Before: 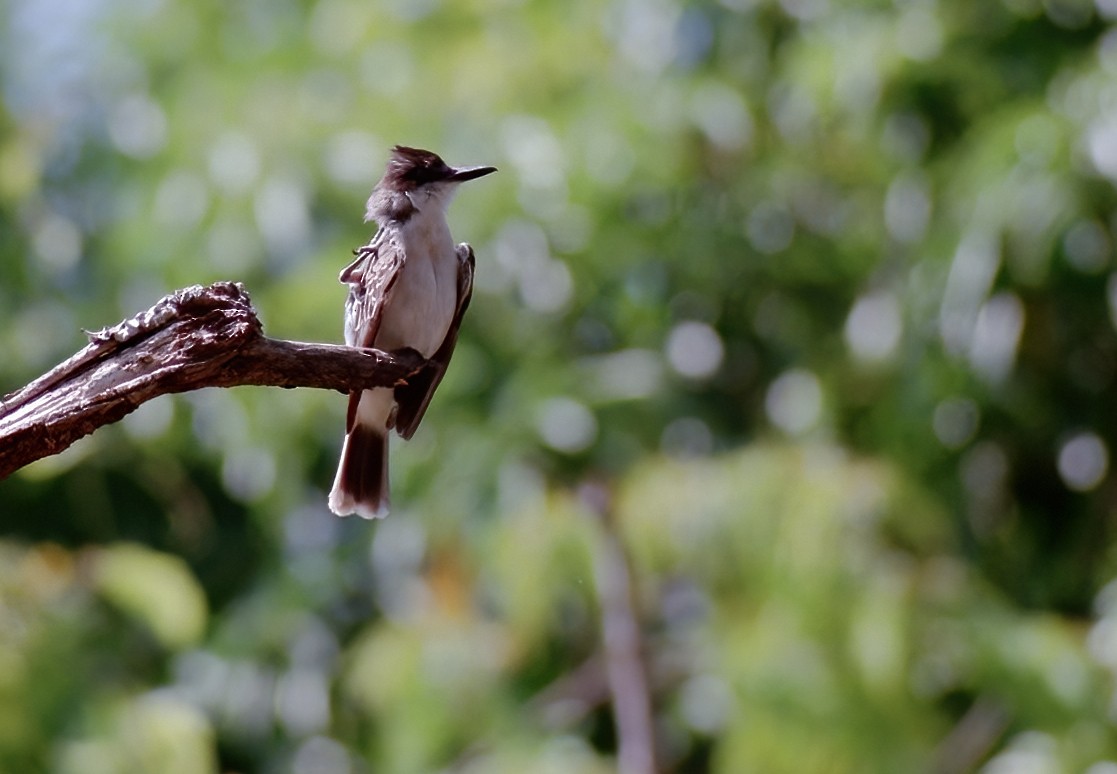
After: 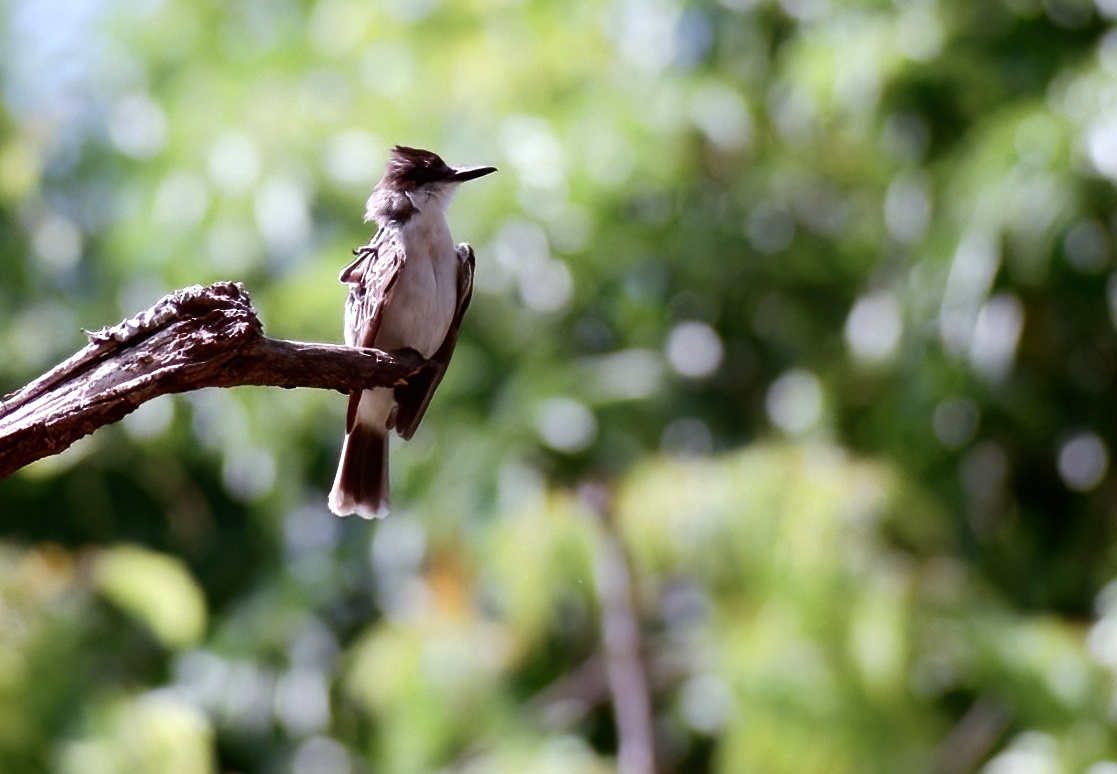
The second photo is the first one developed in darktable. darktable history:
contrast brightness saturation: contrast 0.08, saturation 0.02
tone equalizer: -8 EV 0.001 EV, -7 EV -0.002 EV, -6 EV 0.002 EV, -5 EV -0.03 EV, -4 EV -0.116 EV, -3 EV -0.169 EV, -2 EV 0.24 EV, -1 EV 0.702 EV, +0 EV 0.493 EV
